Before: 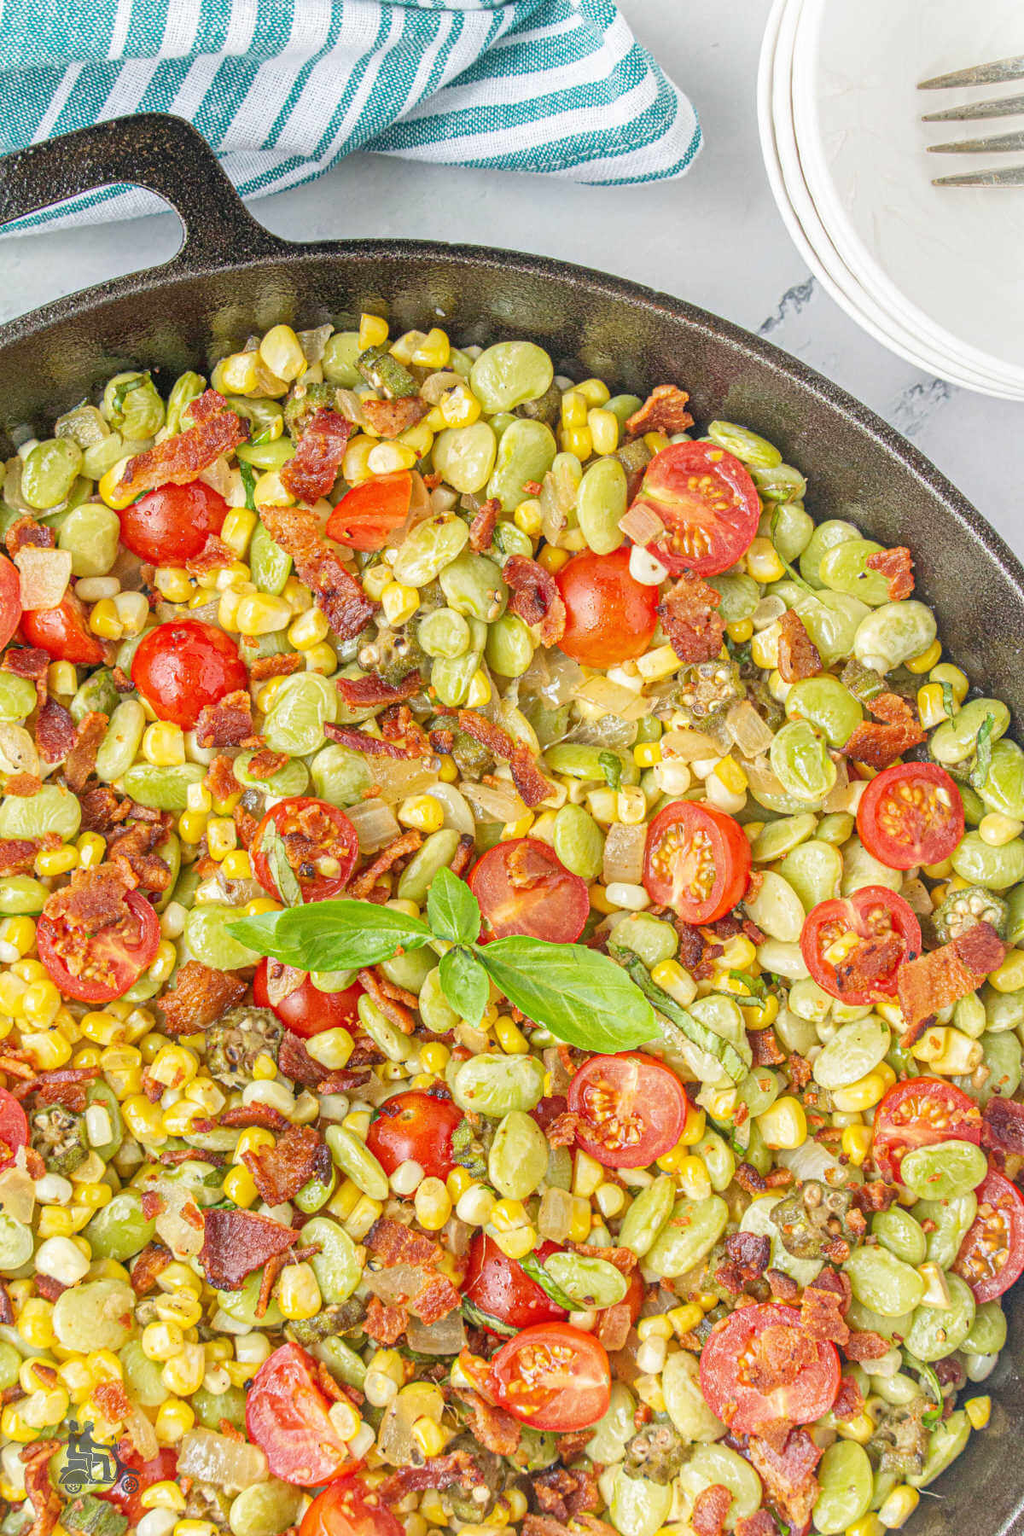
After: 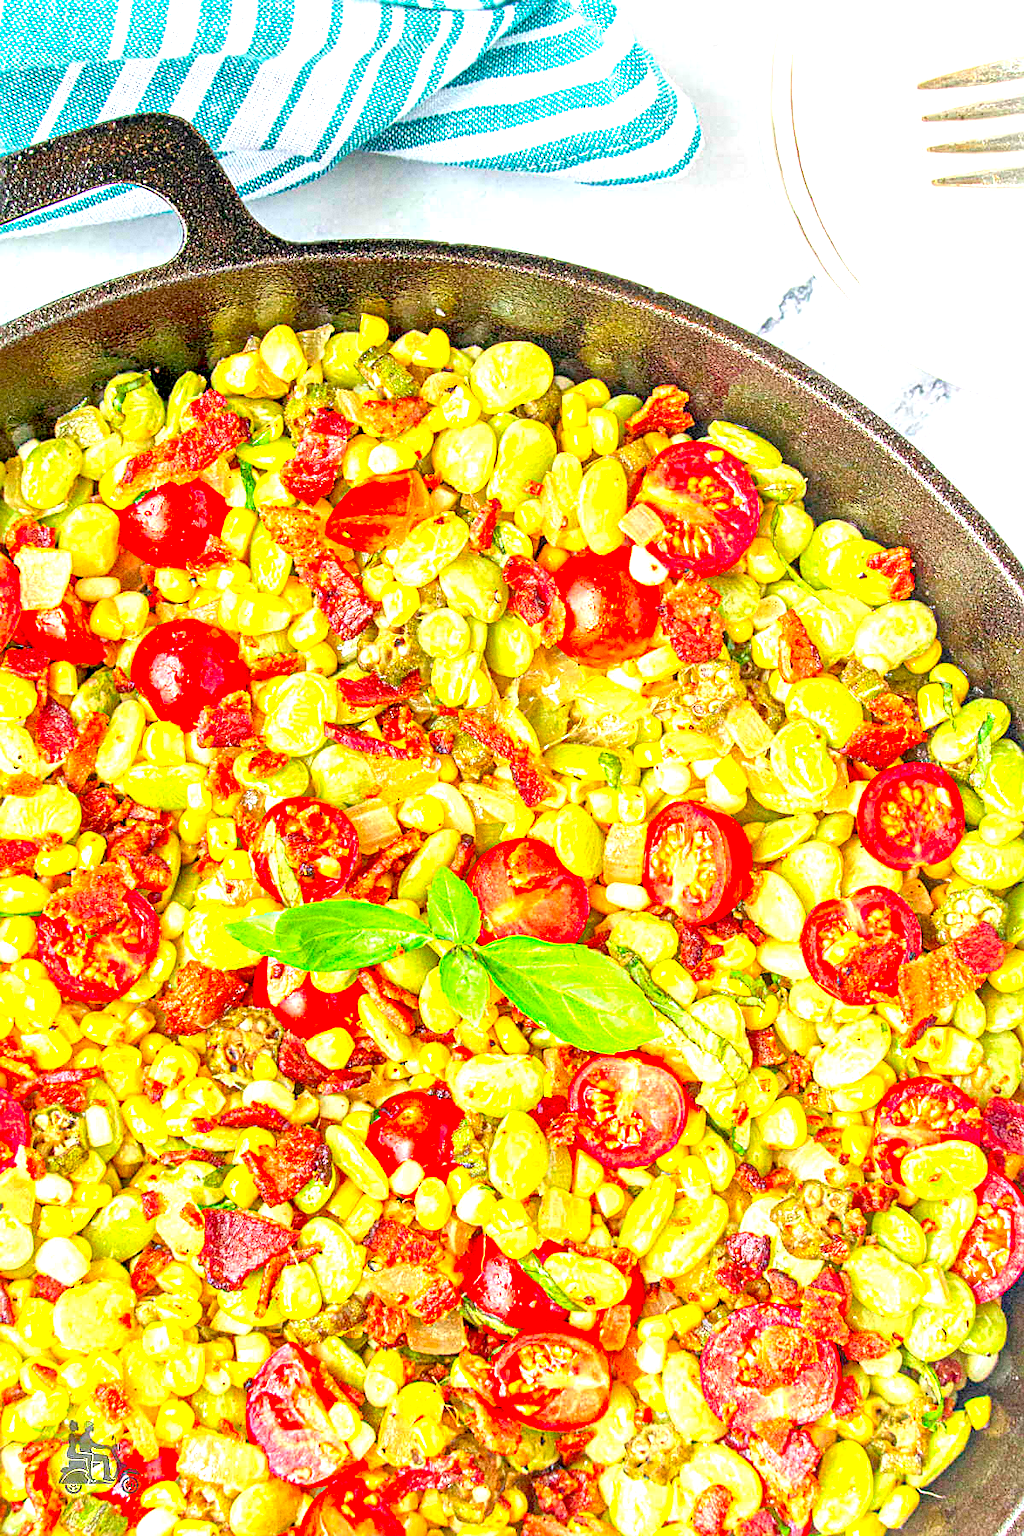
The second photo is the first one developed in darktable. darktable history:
color contrast: green-magenta contrast 1.69, blue-yellow contrast 1.49
exposure: black level correction 0.01, exposure 1 EV, compensate highlight preservation false
grain: coarseness 0.09 ISO
sharpen: on, module defaults
